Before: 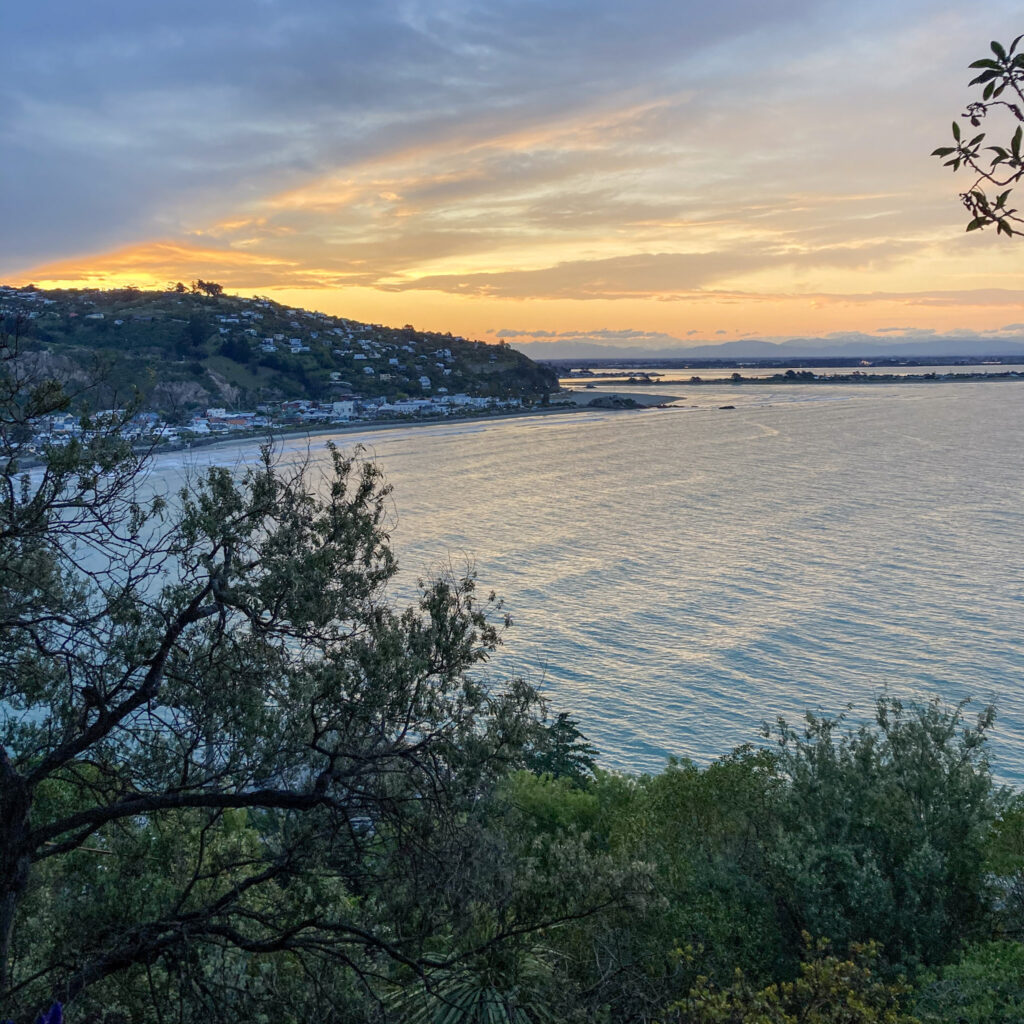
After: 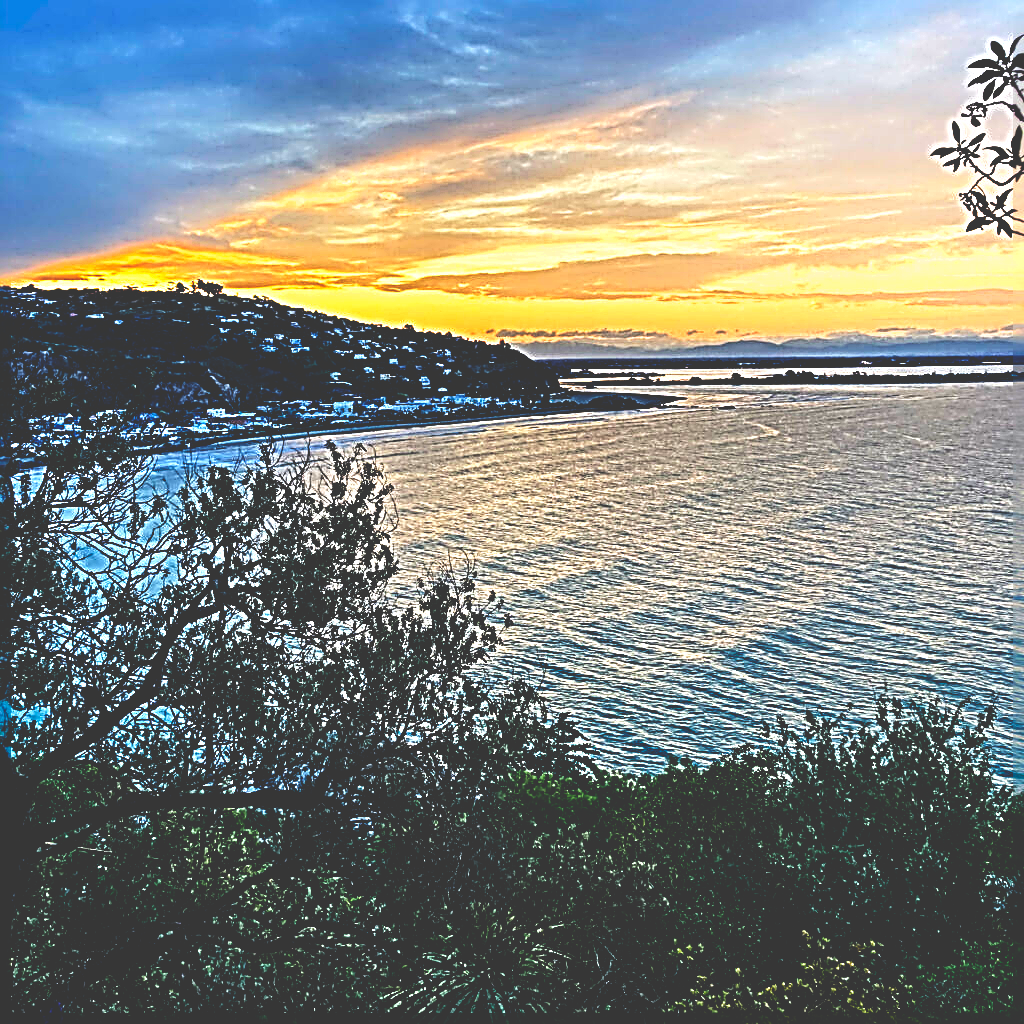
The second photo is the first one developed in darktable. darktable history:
exposure: exposure 0.296 EV, compensate exposure bias true, compensate highlight preservation false
base curve: curves: ch0 [(0, 0.036) (0.083, 0.04) (0.804, 1)], preserve colors none
sharpen: radius 4.001, amount 1.995
tone equalizer: edges refinement/feathering 500, mask exposure compensation -1.57 EV, preserve details no
